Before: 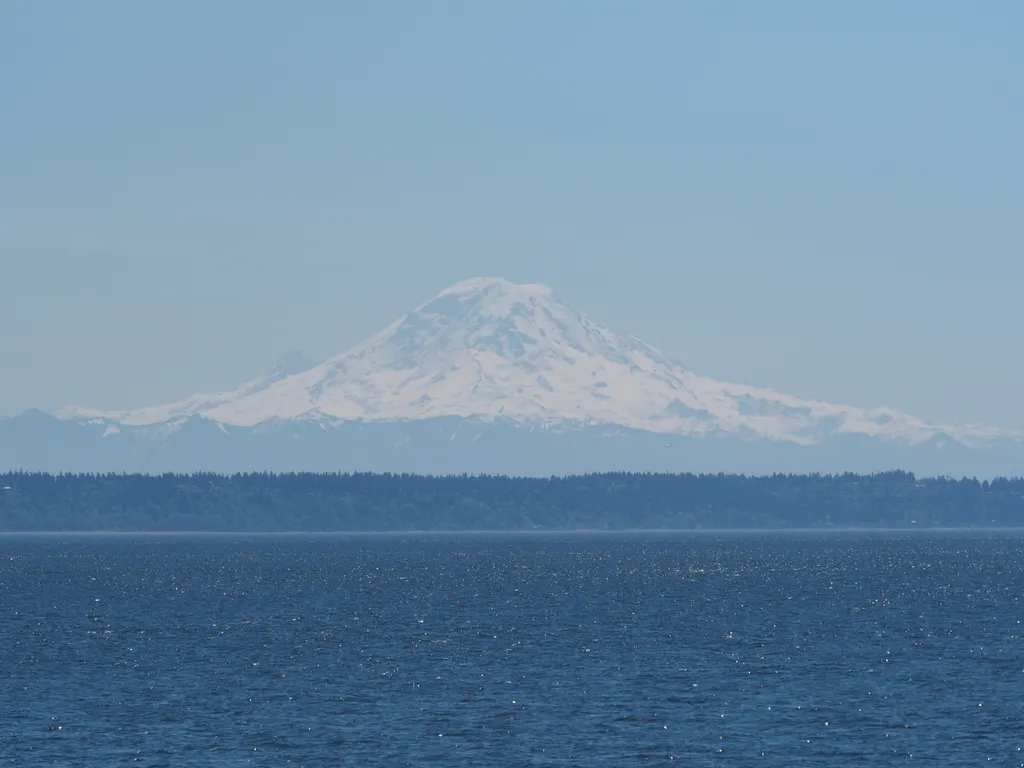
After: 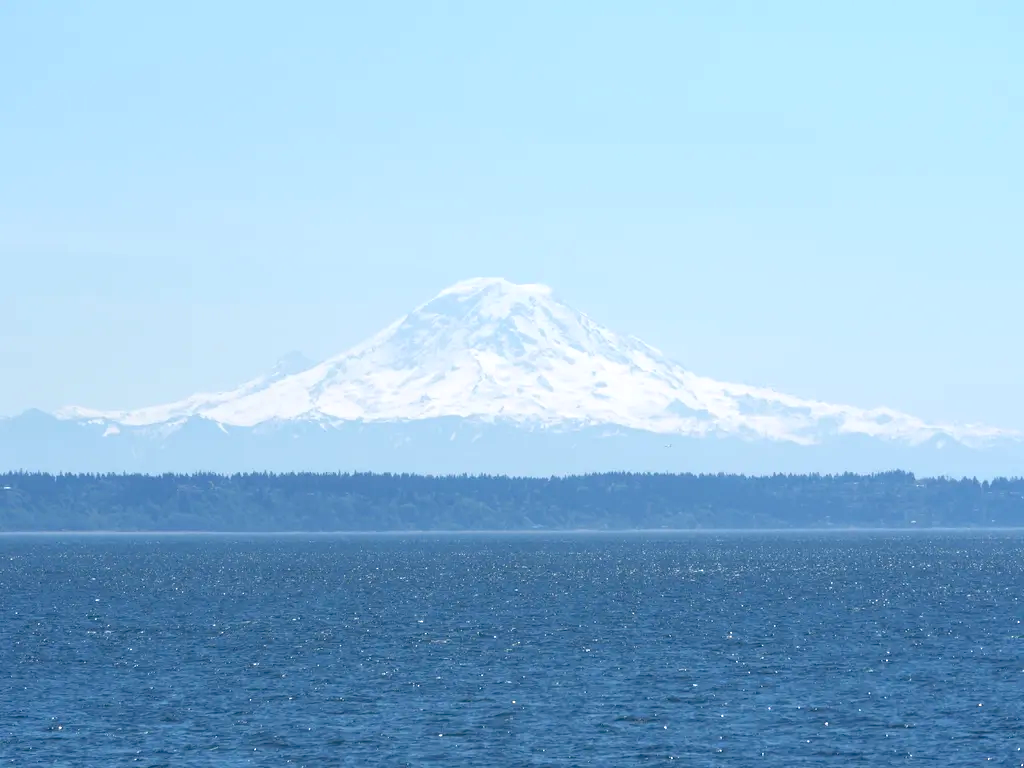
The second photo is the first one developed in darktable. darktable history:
exposure: black level correction 0.008, exposure 0.969 EV, compensate highlight preservation false
